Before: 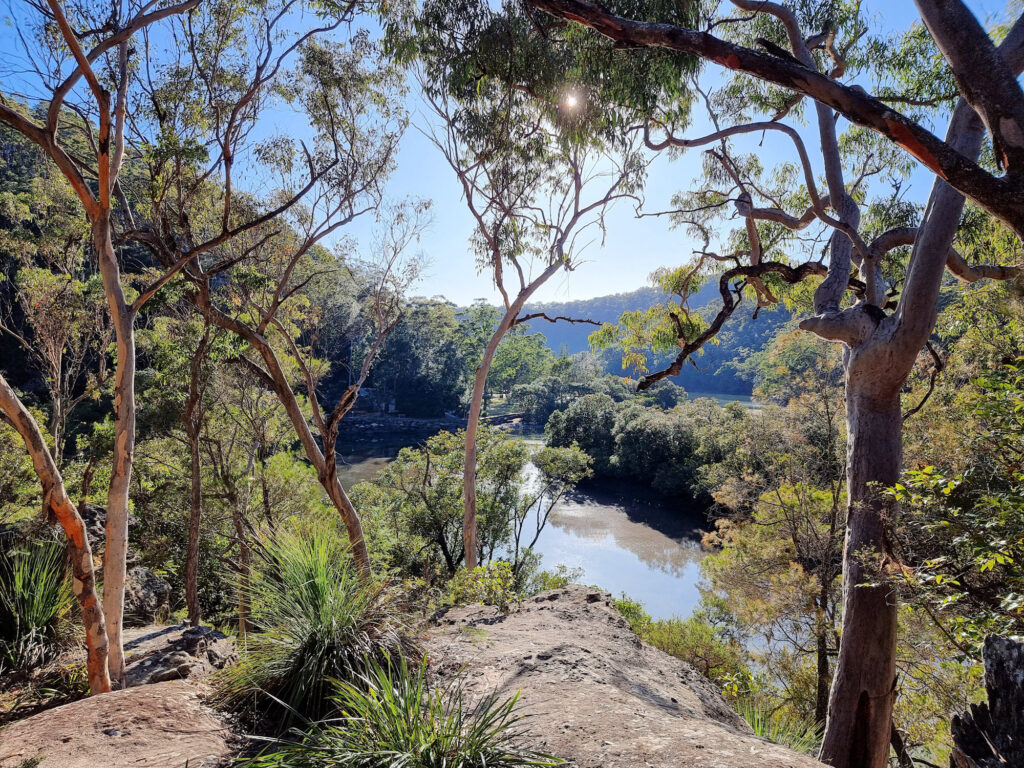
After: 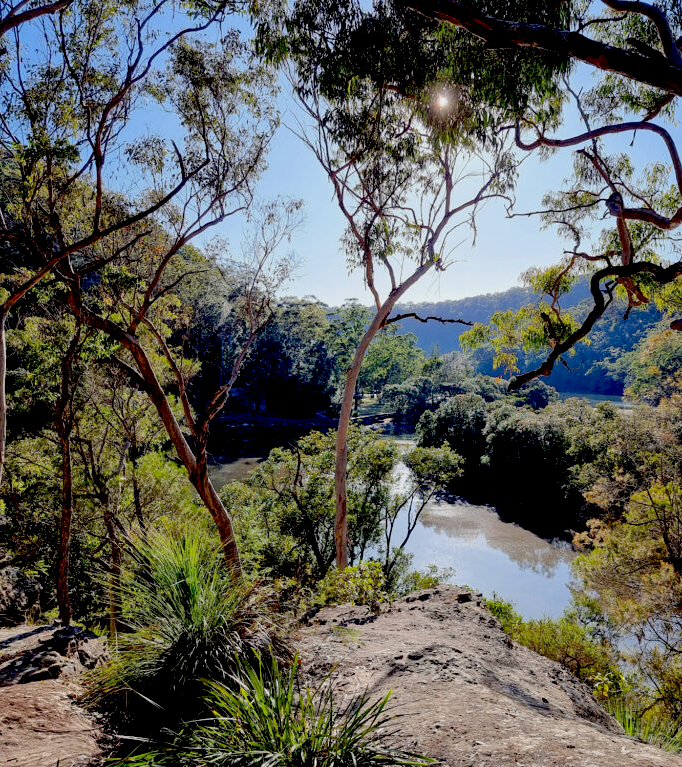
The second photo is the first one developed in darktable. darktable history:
exposure: black level correction 0.046, exposure -0.228 EV, compensate highlight preservation false
crop and rotate: left 12.673%, right 20.66%
